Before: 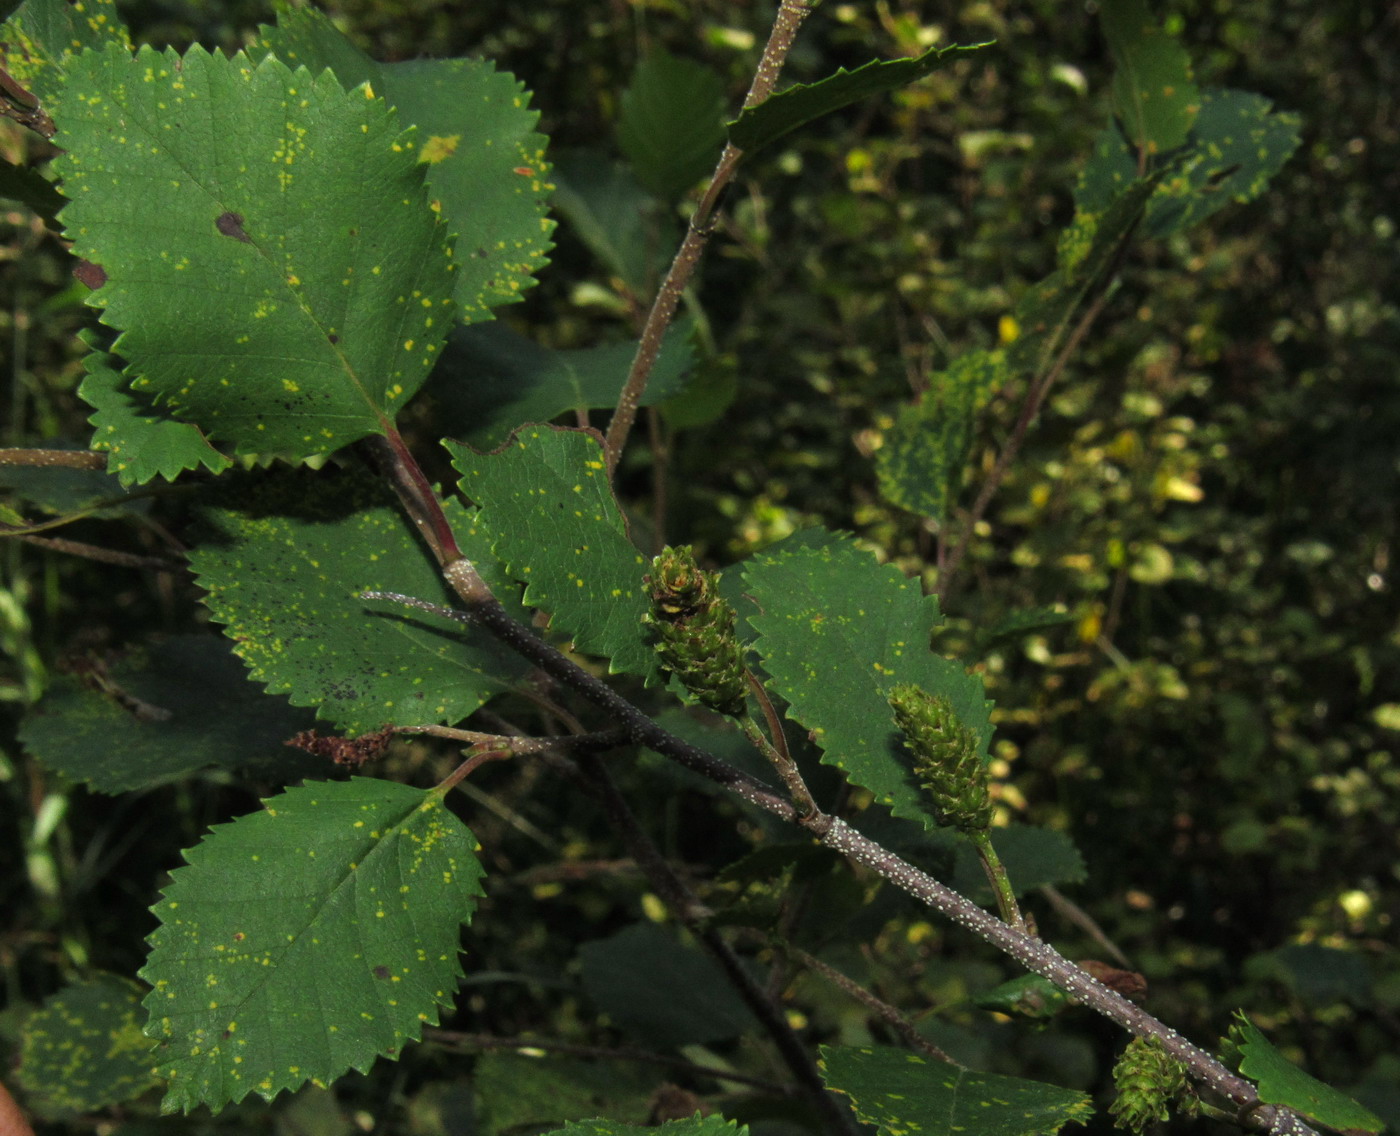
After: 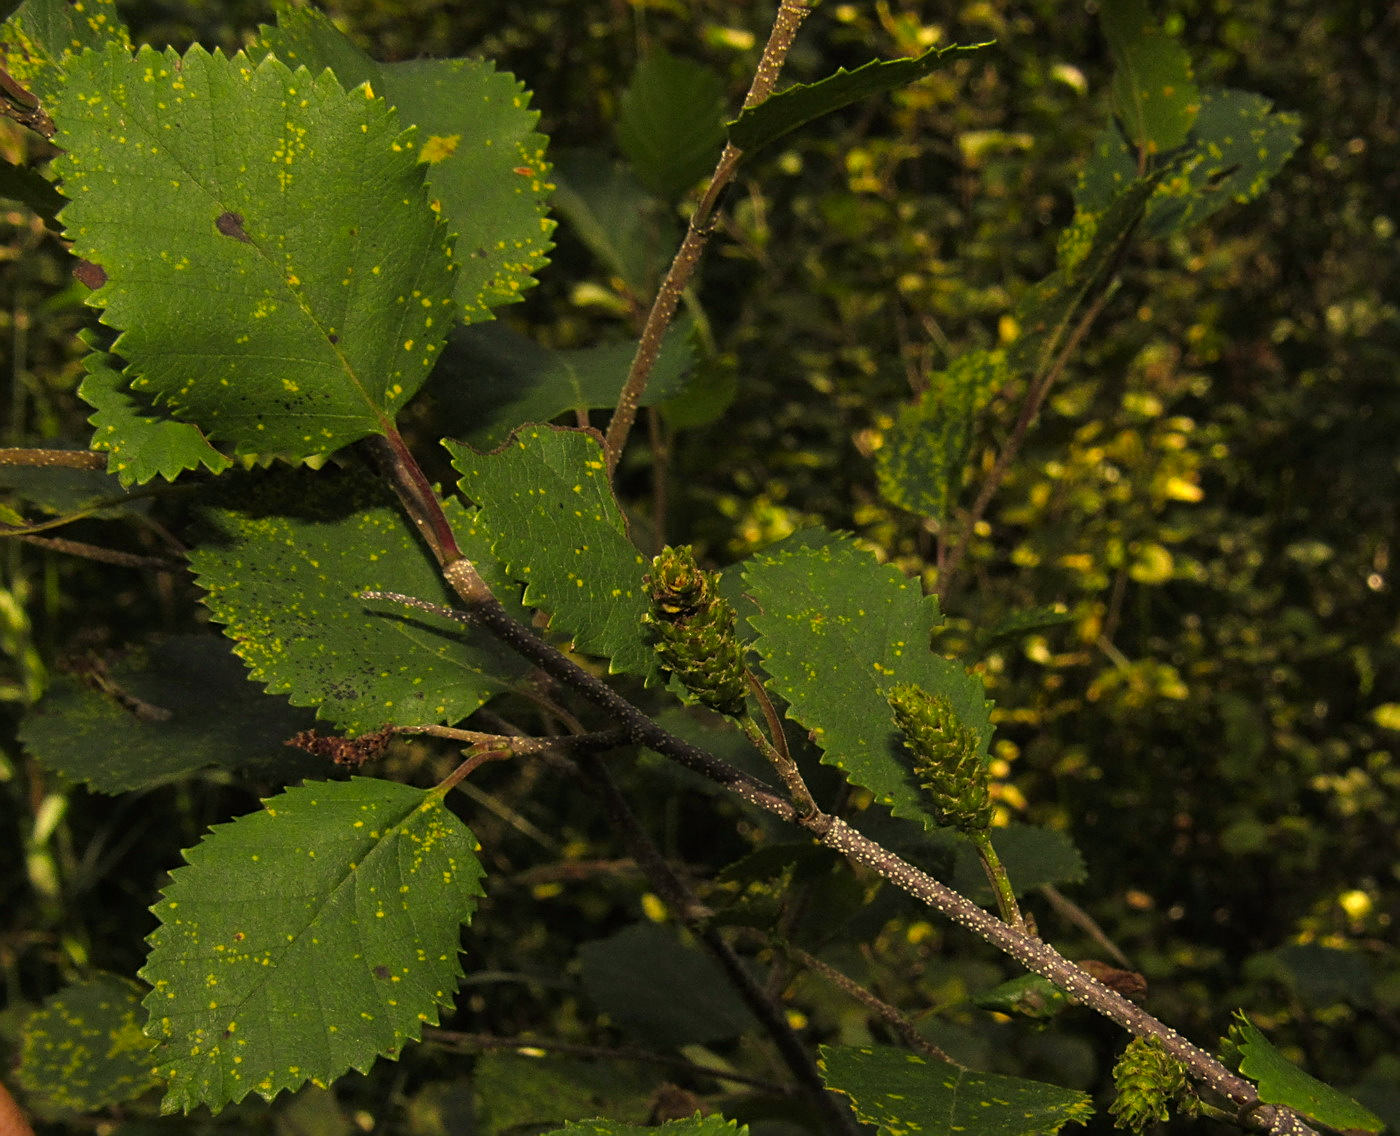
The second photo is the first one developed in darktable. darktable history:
color correction: highlights a* 15, highlights b* 31.55
sharpen: on, module defaults
